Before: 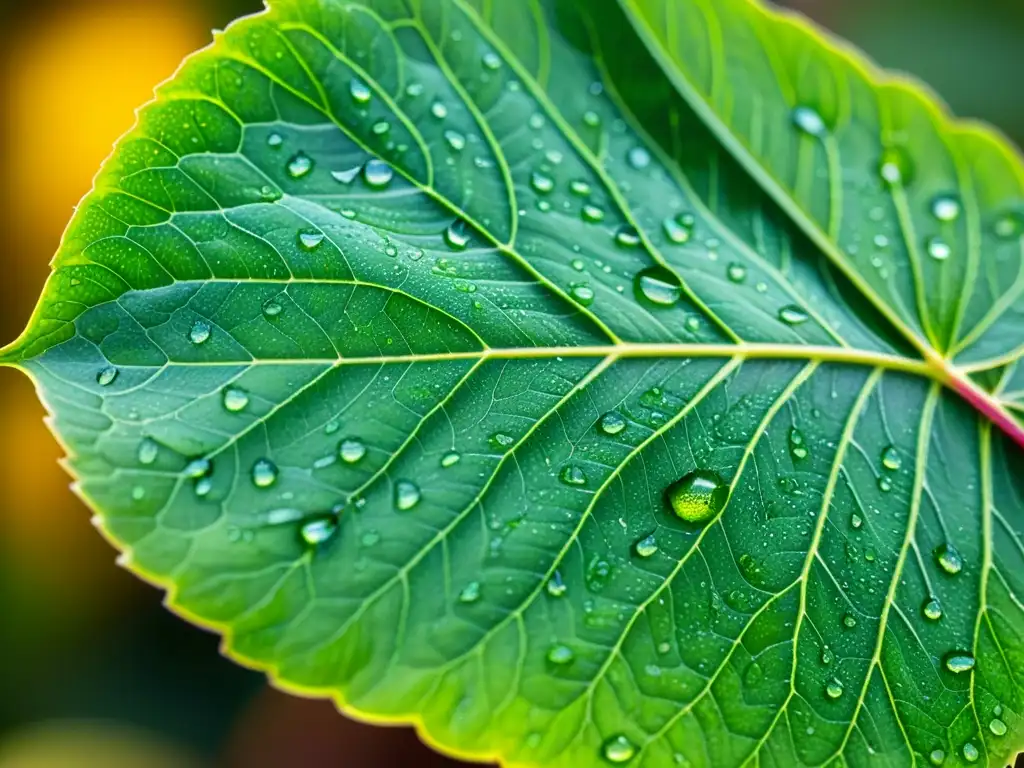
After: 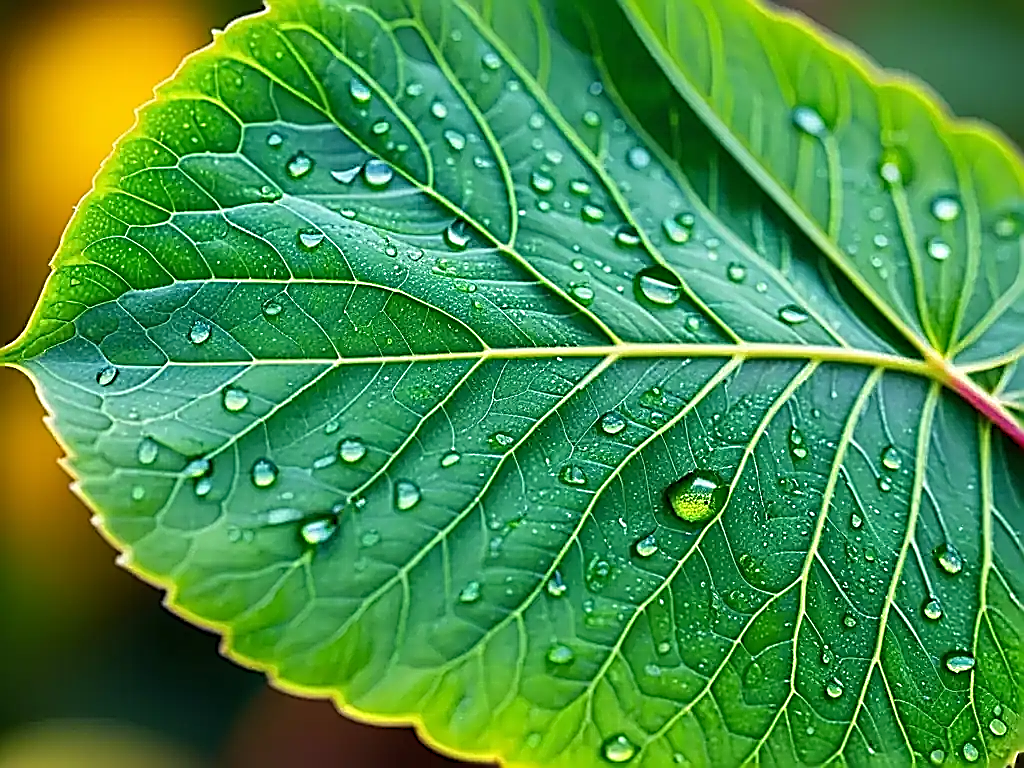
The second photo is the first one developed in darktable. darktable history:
levels: mode automatic
sharpen: amount 1.868
